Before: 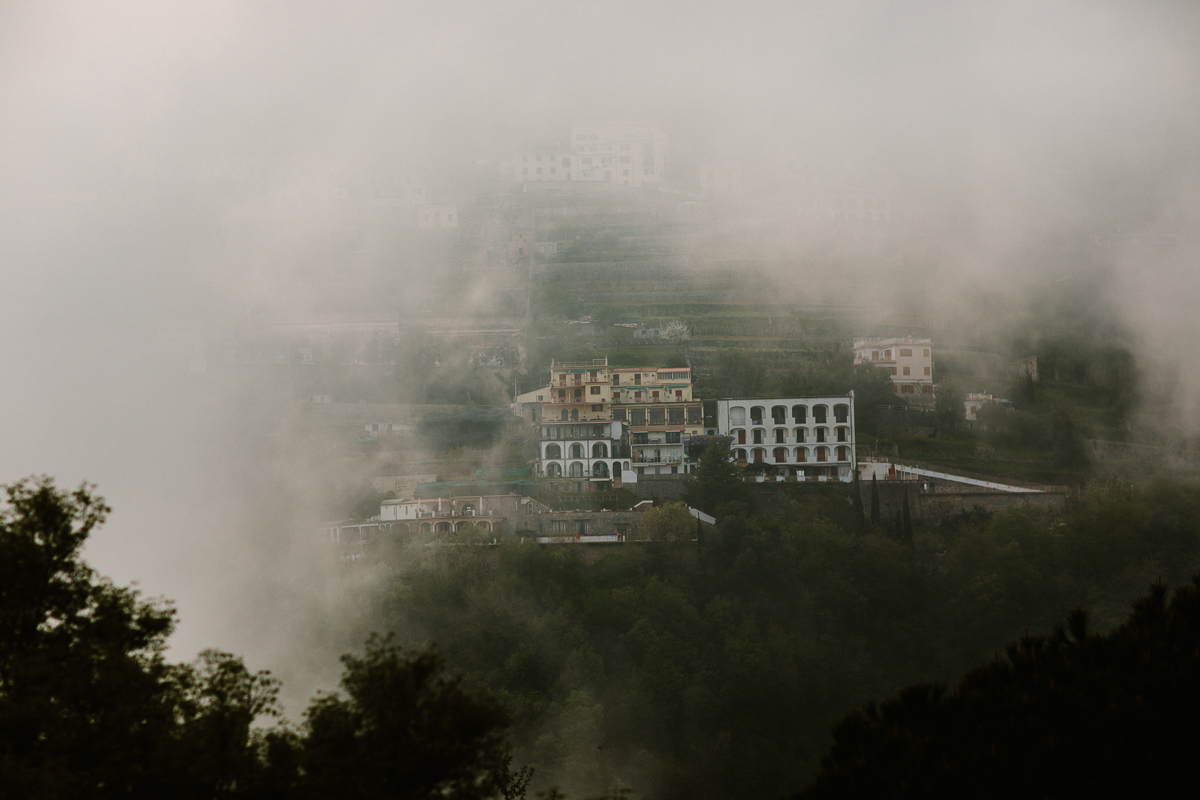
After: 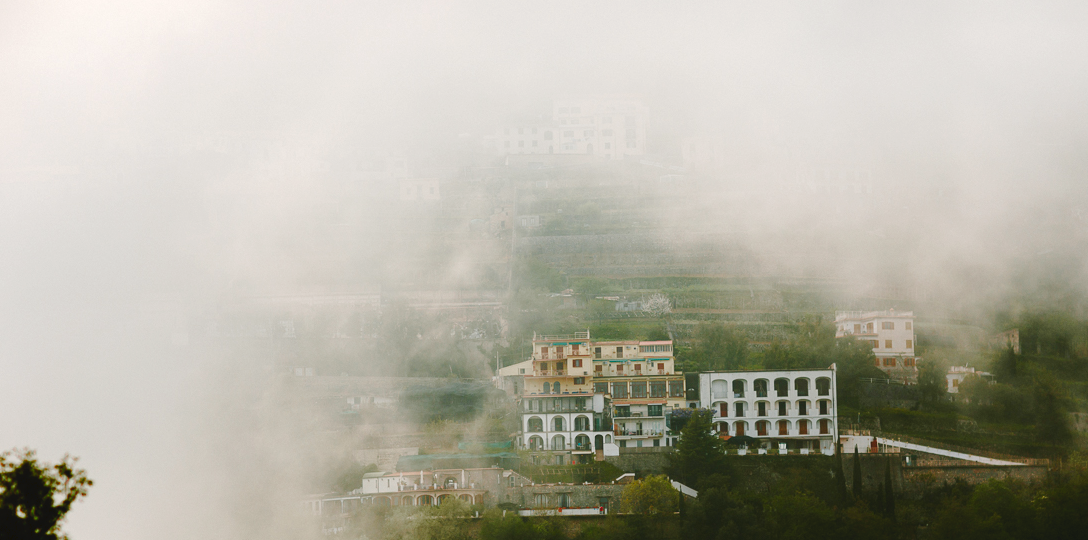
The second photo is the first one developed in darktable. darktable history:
tone curve: curves: ch0 [(0, 0) (0.003, 0.047) (0.011, 0.05) (0.025, 0.053) (0.044, 0.057) (0.069, 0.062) (0.1, 0.084) (0.136, 0.115) (0.177, 0.159) (0.224, 0.216) (0.277, 0.289) (0.335, 0.382) (0.399, 0.474) (0.468, 0.561) (0.543, 0.636) (0.623, 0.705) (0.709, 0.778) (0.801, 0.847) (0.898, 0.916) (1, 1)], preserve colors none
crop: left 1.509%, top 3.452%, right 7.696%, bottom 28.452%
color balance rgb: perceptual saturation grading › global saturation 25%, perceptual saturation grading › highlights -50%, perceptual saturation grading › shadows 30%, perceptual brilliance grading › global brilliance 12%, global vibrance 20%
